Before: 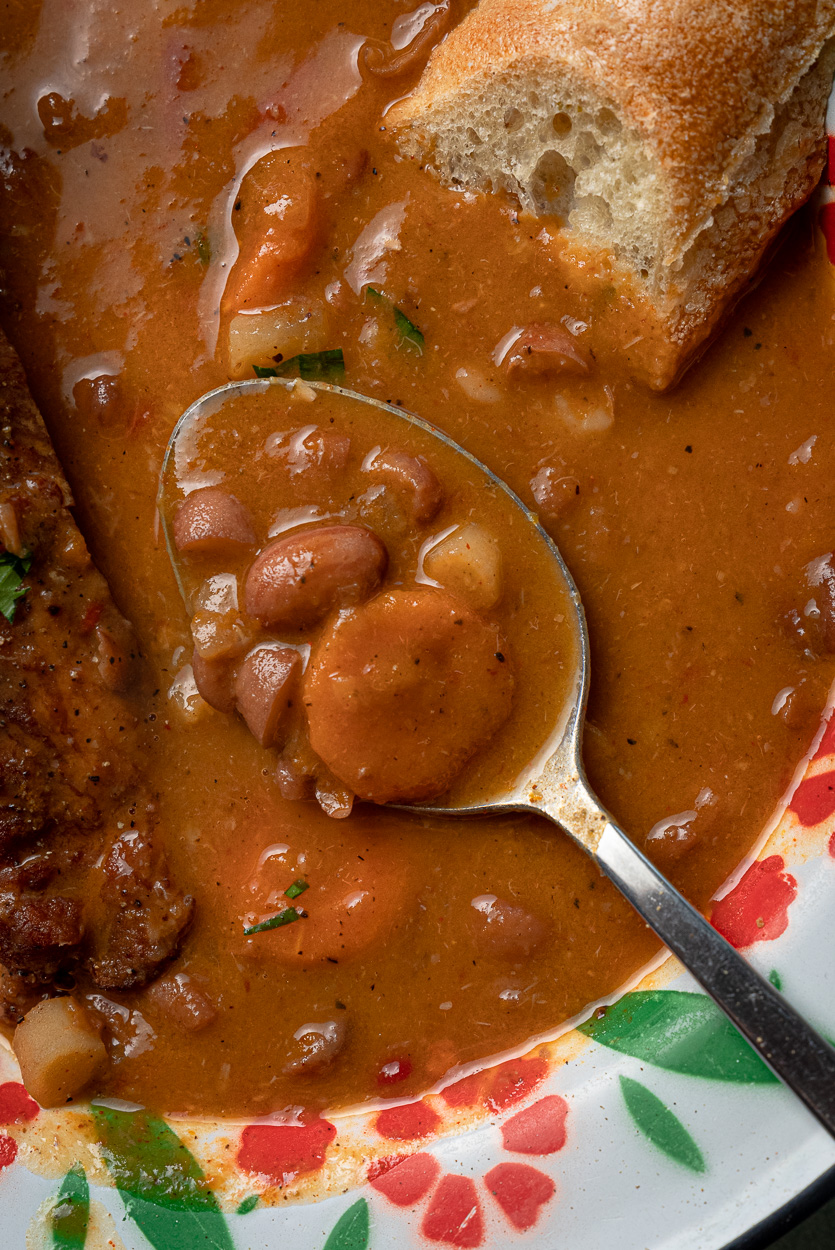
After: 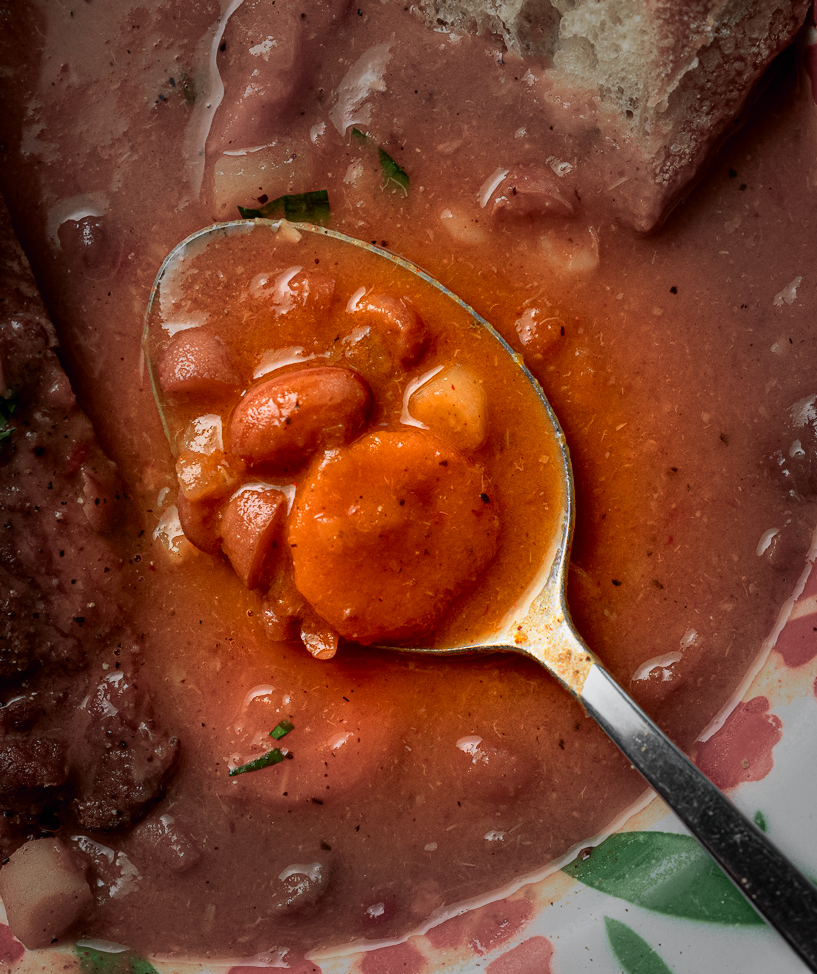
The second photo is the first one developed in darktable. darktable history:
vignetting: fall-off start 40%, fall-off radius 40%
tone curve: curves: ch0 [(0, 0) (0.071, 0.047) (0.266, 0.26) (0.491, 0.552) (0.753, 0.818) (1, 0.983)]; ch1 [(0, 0) (0.346, 0.307) (0.408, 0.369) (0.463, 0.443) (0.482, 0.493) (0.502, 0.5) (0.517, 0.518) (0.546, 0.576) (0.588, 0.643) (0.651, 0.709) (1, 1)]; ch2 [(0, 0) (0.346, 0.34) (0.434, 0.46) (0.485, 0.494) (0.5, 0.494) (0.517, 0.503) (0.535, 0.545) (0.583, 0.634) (0.625, 0.686) (1, 1)], color space Lab, independent channels, preserve colors none
crop and rotate: left 1.814%, top 12.818%, right 0.25%, bottom 9.225%
